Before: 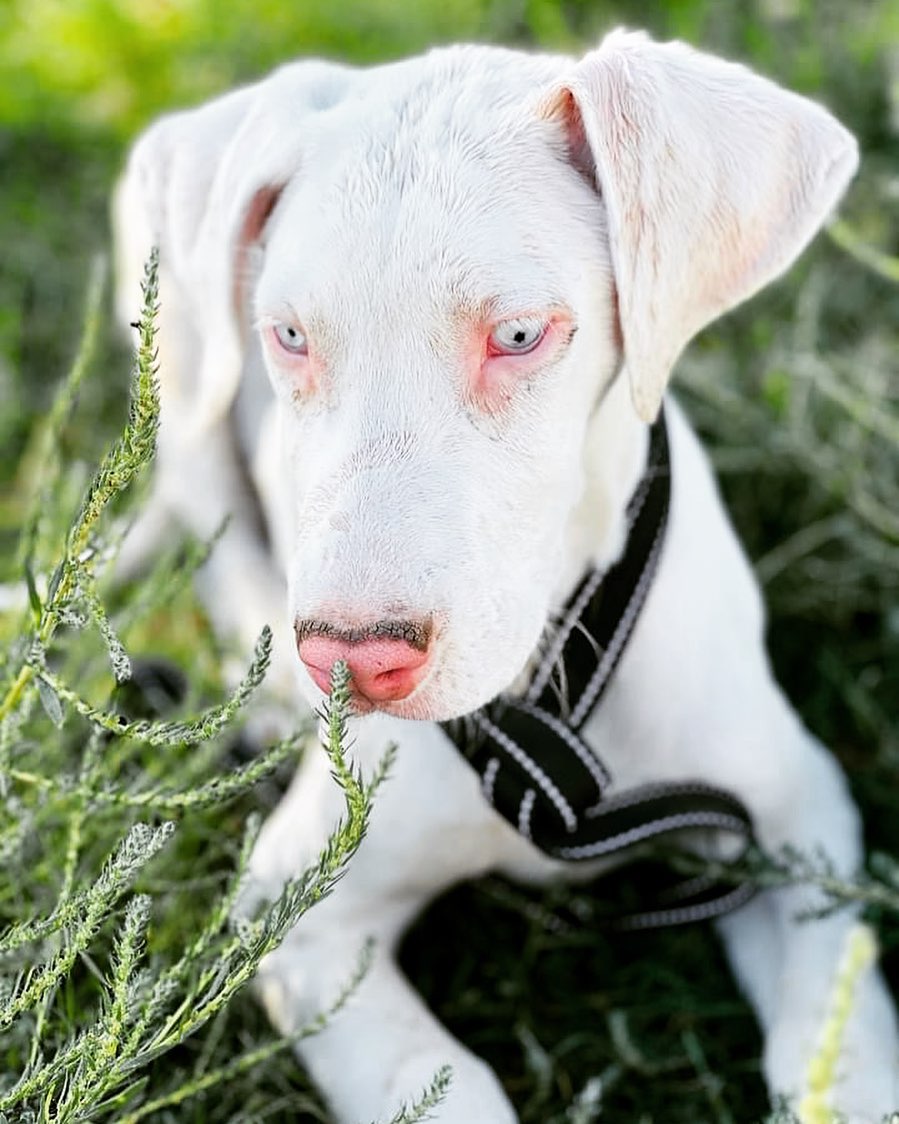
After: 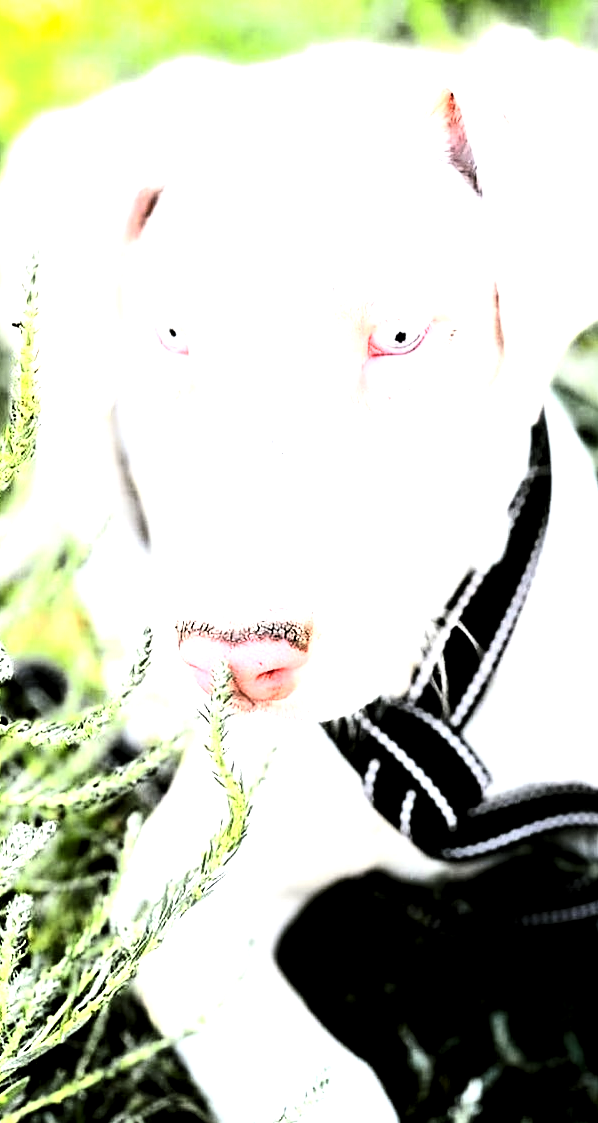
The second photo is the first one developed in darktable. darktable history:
crop and rotate: left 13.371%, right 20.052%
contrast brightness saturation: contrast 0.373, brightness 0.11
tone equalizer: -8 EV -1.05 EV, -7 EV -0.979 EV, -6 EV -0.889 EV, -5 EV -0.542 EV, -3 EV 0.55 EV, -2 EV 0.874 EV, -1 EV 0.988 EV, +0 EV 1.06 EV
levels: levels [0.062, 0.494, 0.925]
